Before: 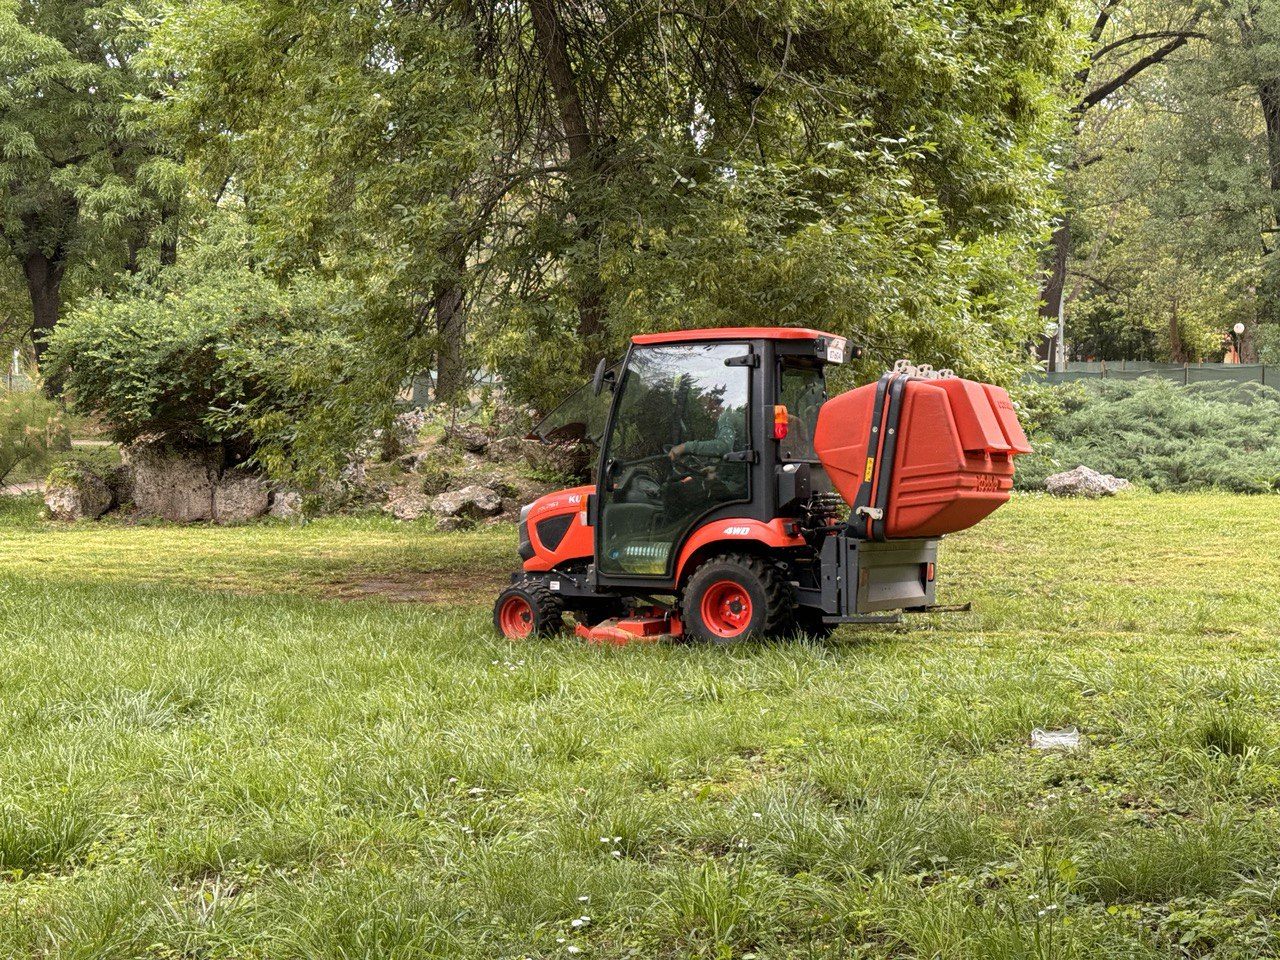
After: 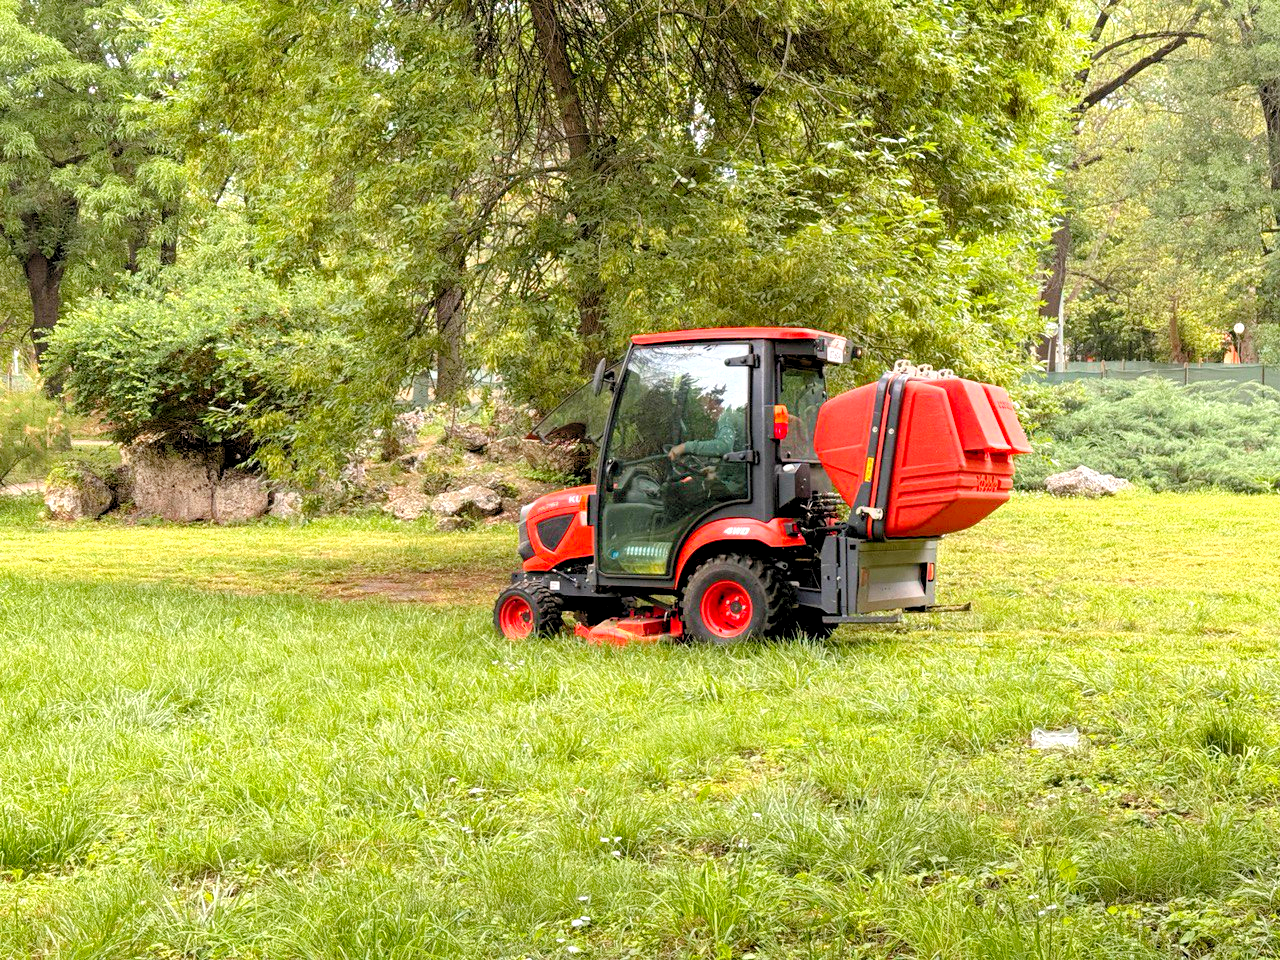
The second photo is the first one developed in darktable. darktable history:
levels: levels [0.036, 0.364, 0.827]
exposure: exposure -0.177 EV, compensate highlight preservation false
